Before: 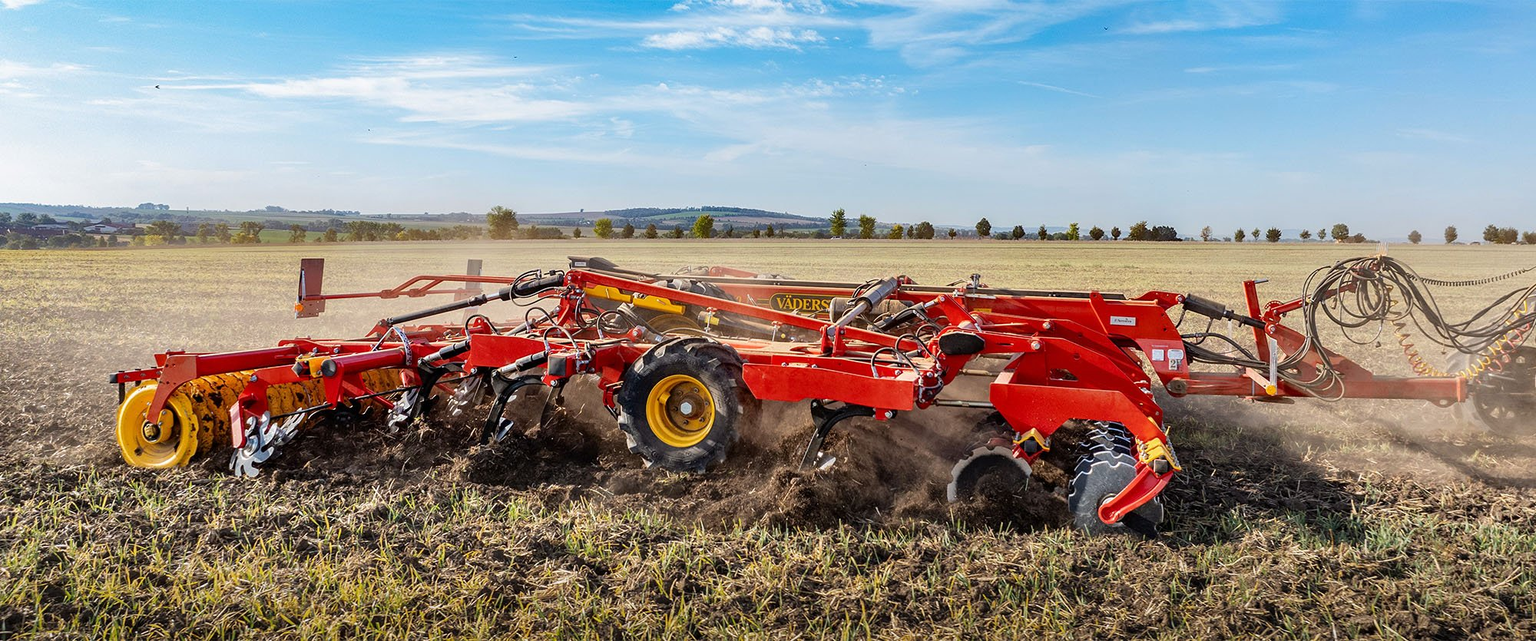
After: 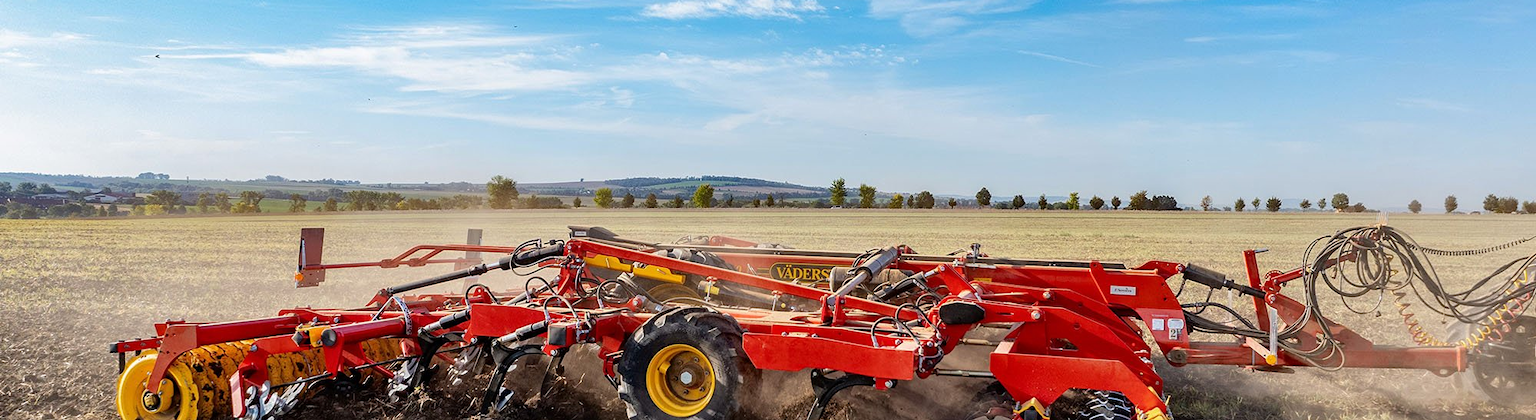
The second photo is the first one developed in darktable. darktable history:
crop and rotate: top 4.848%, bottom 29.503%
local contrast: mode bilateral grid, contrast 15, coarseness 36, detail 105%, midtone range 0.2
